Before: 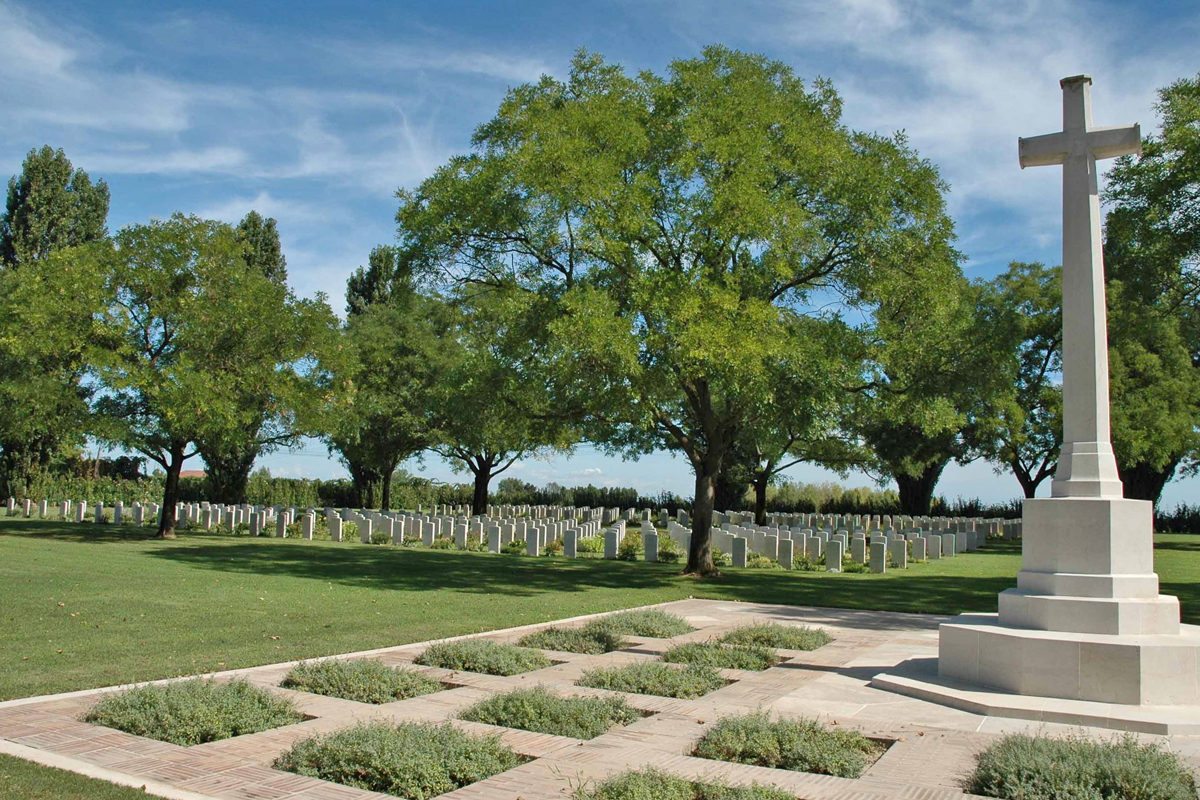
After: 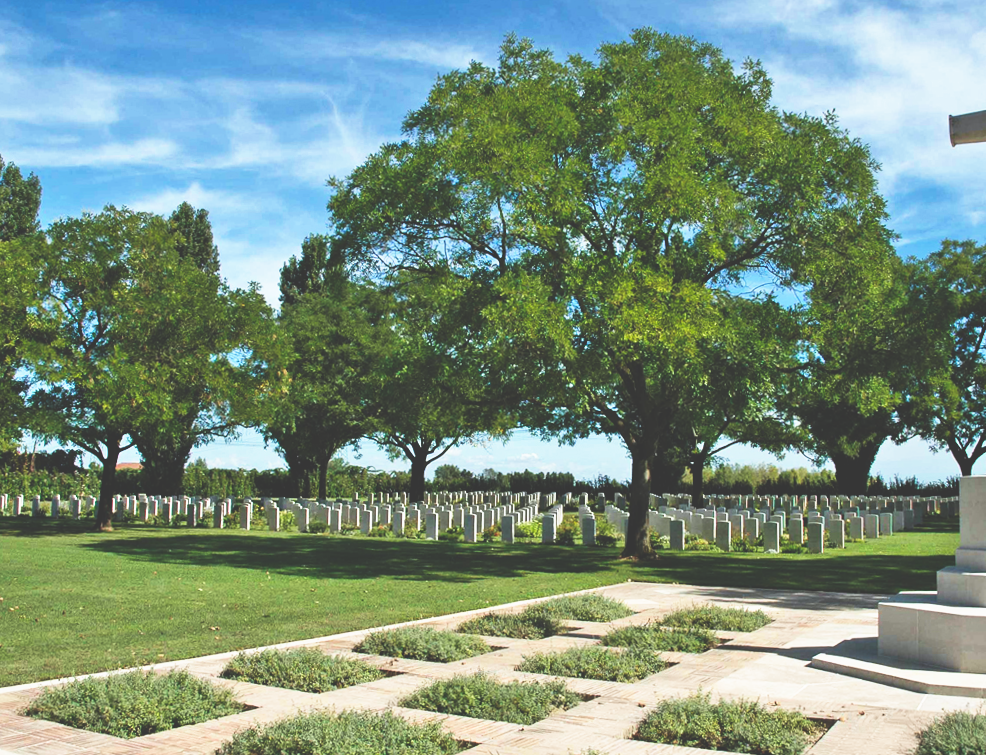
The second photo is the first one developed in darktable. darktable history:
base curve: curves: ch0 [(0, 0.036) (0.007, 0.037) (0.604, 0.887) (1, 1)], preserve colors none
white balance: red 0.982, blue 1.018
crop and rotate: angle 1°, left 4.281%, top 0.642%, right 11.383%, bottom 2.486%
